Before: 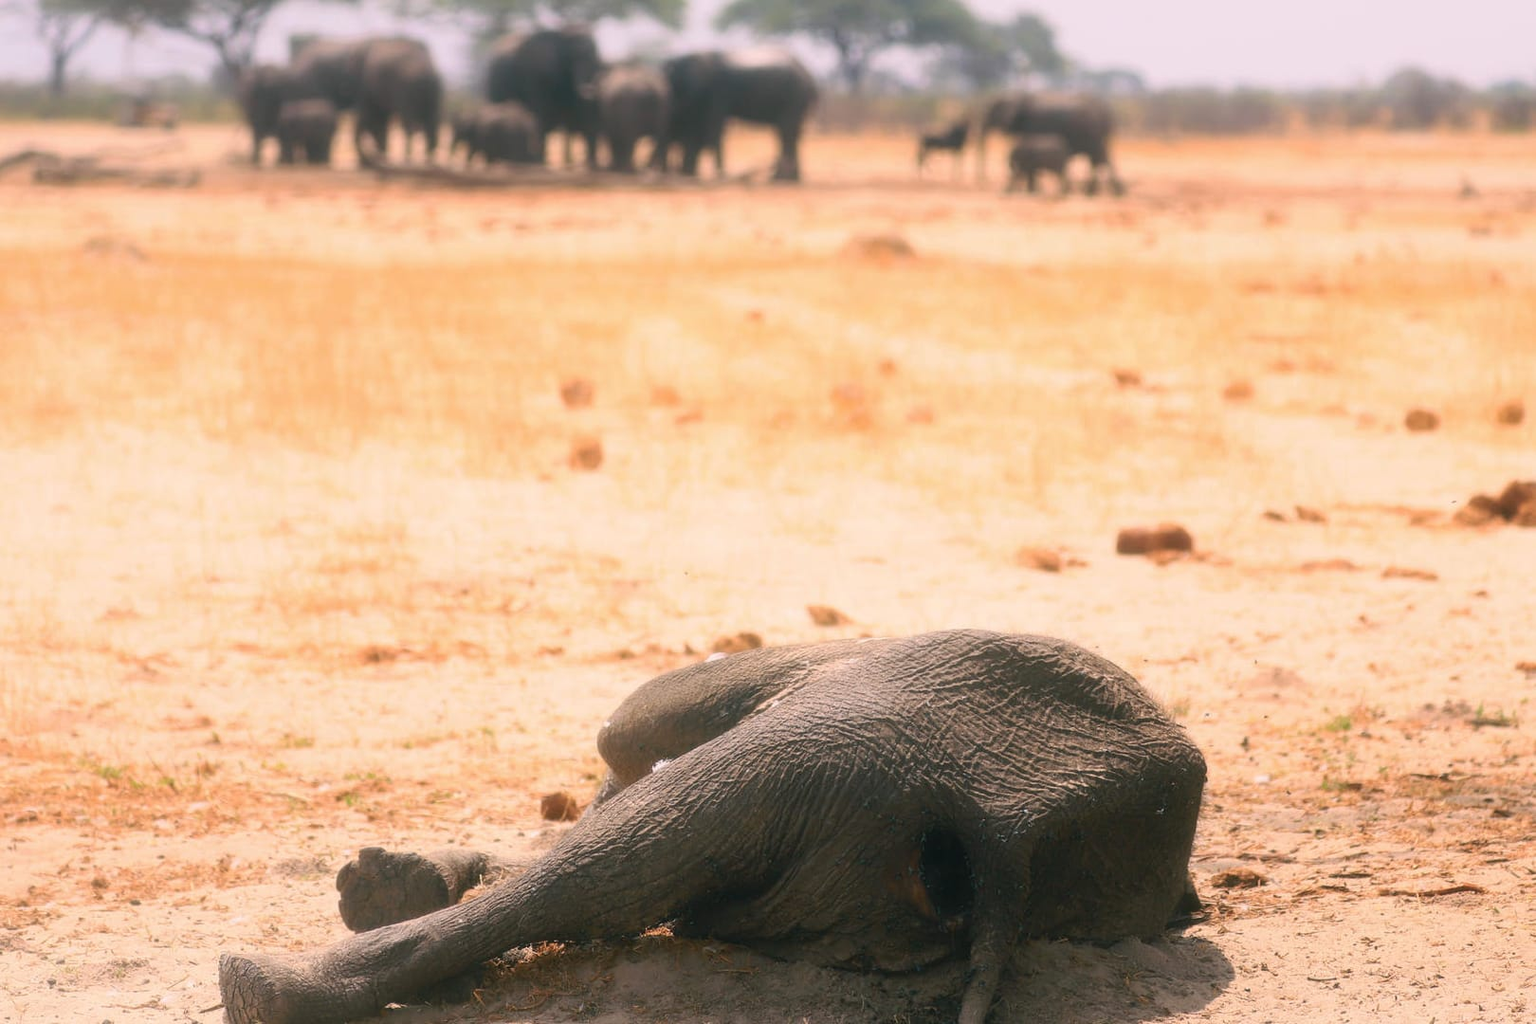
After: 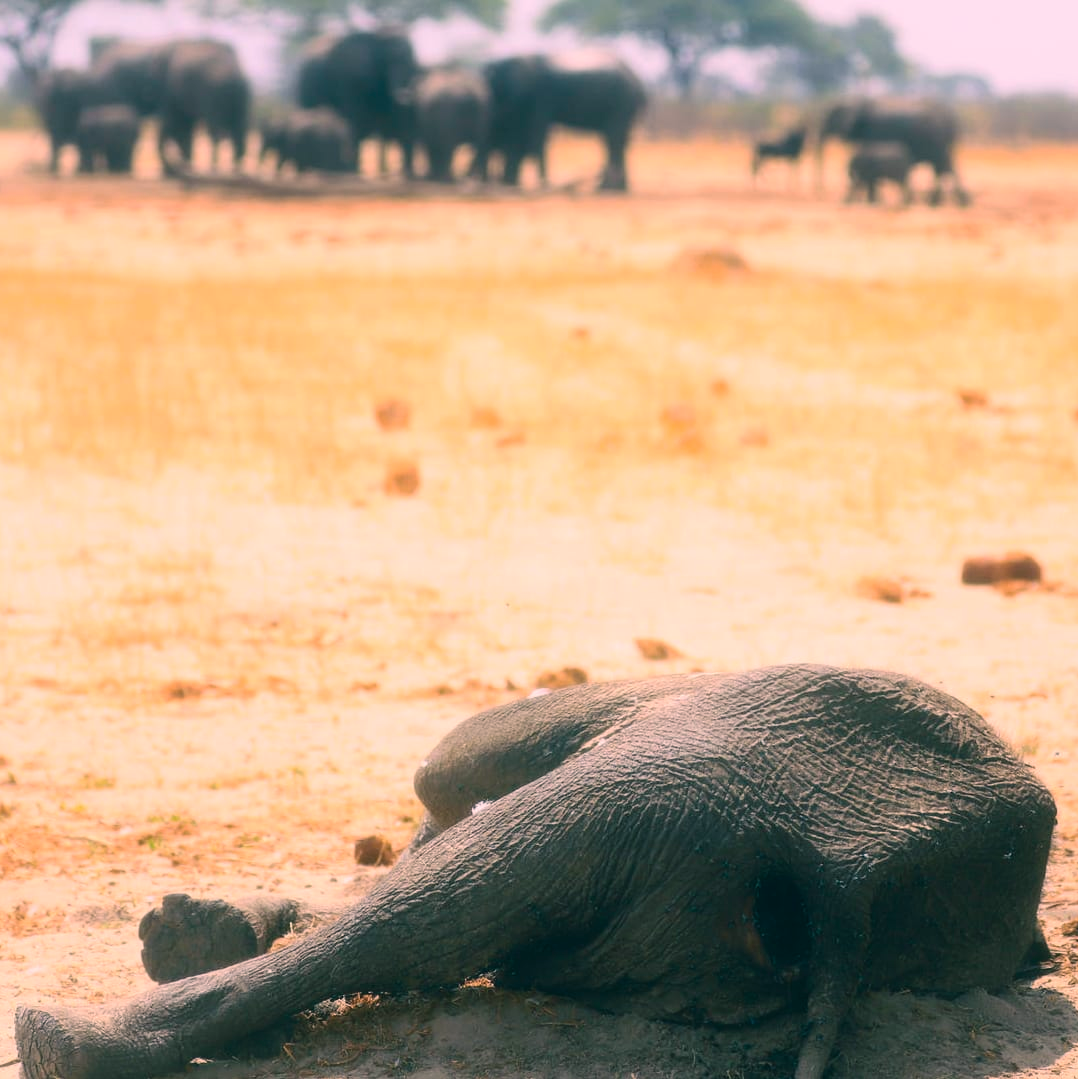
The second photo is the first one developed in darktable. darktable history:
tone curve: curves: ch0 [(0, 0) (0.004, 0.002) (0.02, 0.013) (0.218, 0.218) (0.664, 0.718) (0.832, 0.873) (1, 1)], color space Lab, independent channels, preserve colors none
color balance rgb: power › luminance -7.765%, power › chroma 2.245%, power › hue 220.86°, highlights gain › chroma 2.057%, highlights gain › hue 47.08°, global offset › luminance 0.482%, global offset › hue 58.02°, perceptual saturation grading › global saturation 29.587%, global vibrance 20%
crop and rotate: left 13.372%, right 20.029%
contrast brightness saturation: saturation -0.067
